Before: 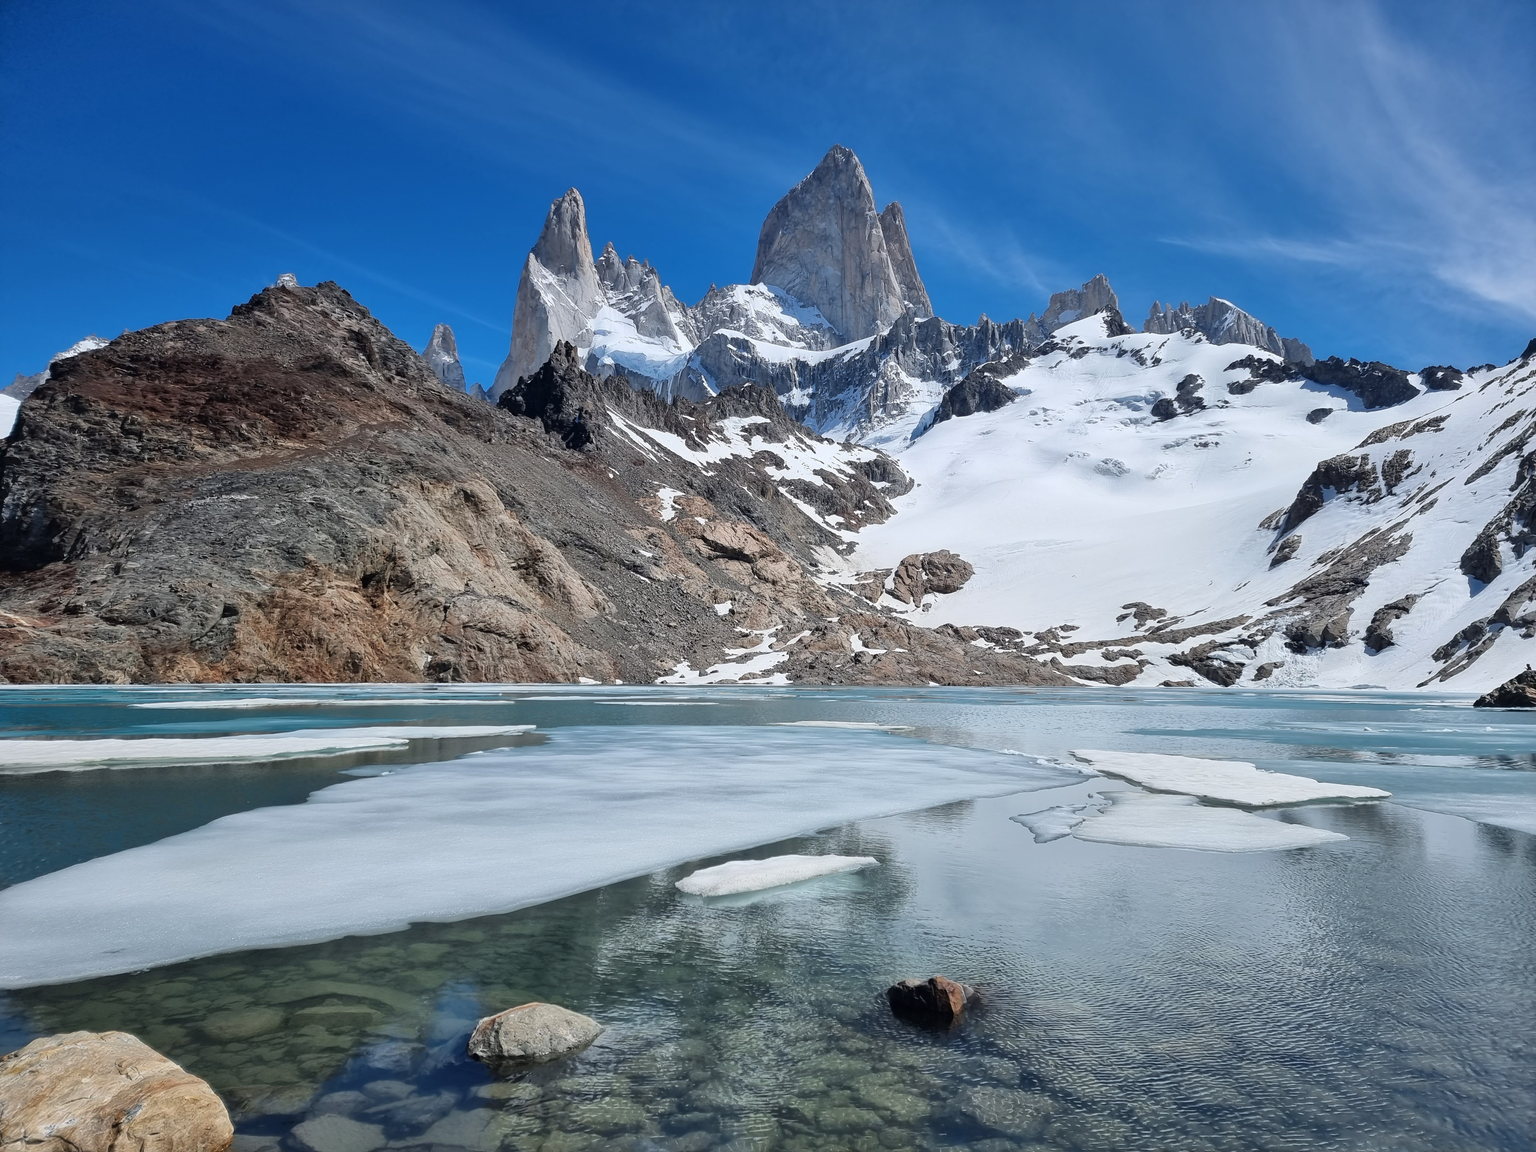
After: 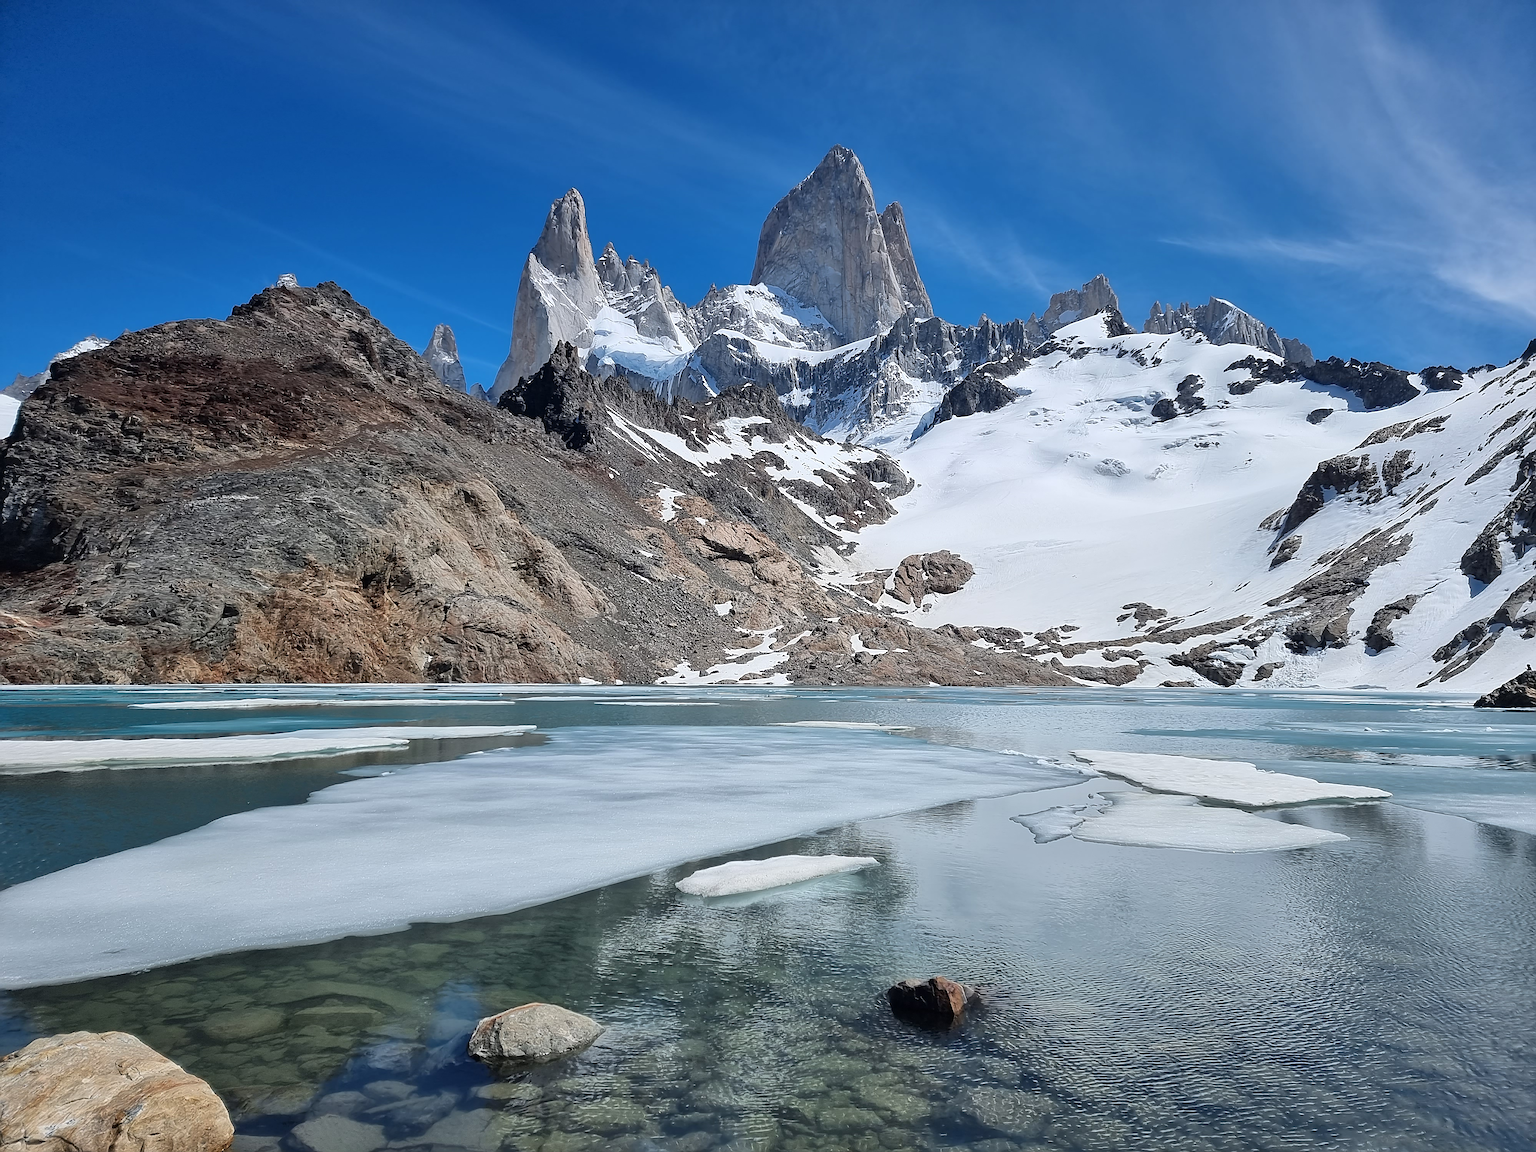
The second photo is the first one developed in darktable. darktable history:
sharpen: amount 0.744
